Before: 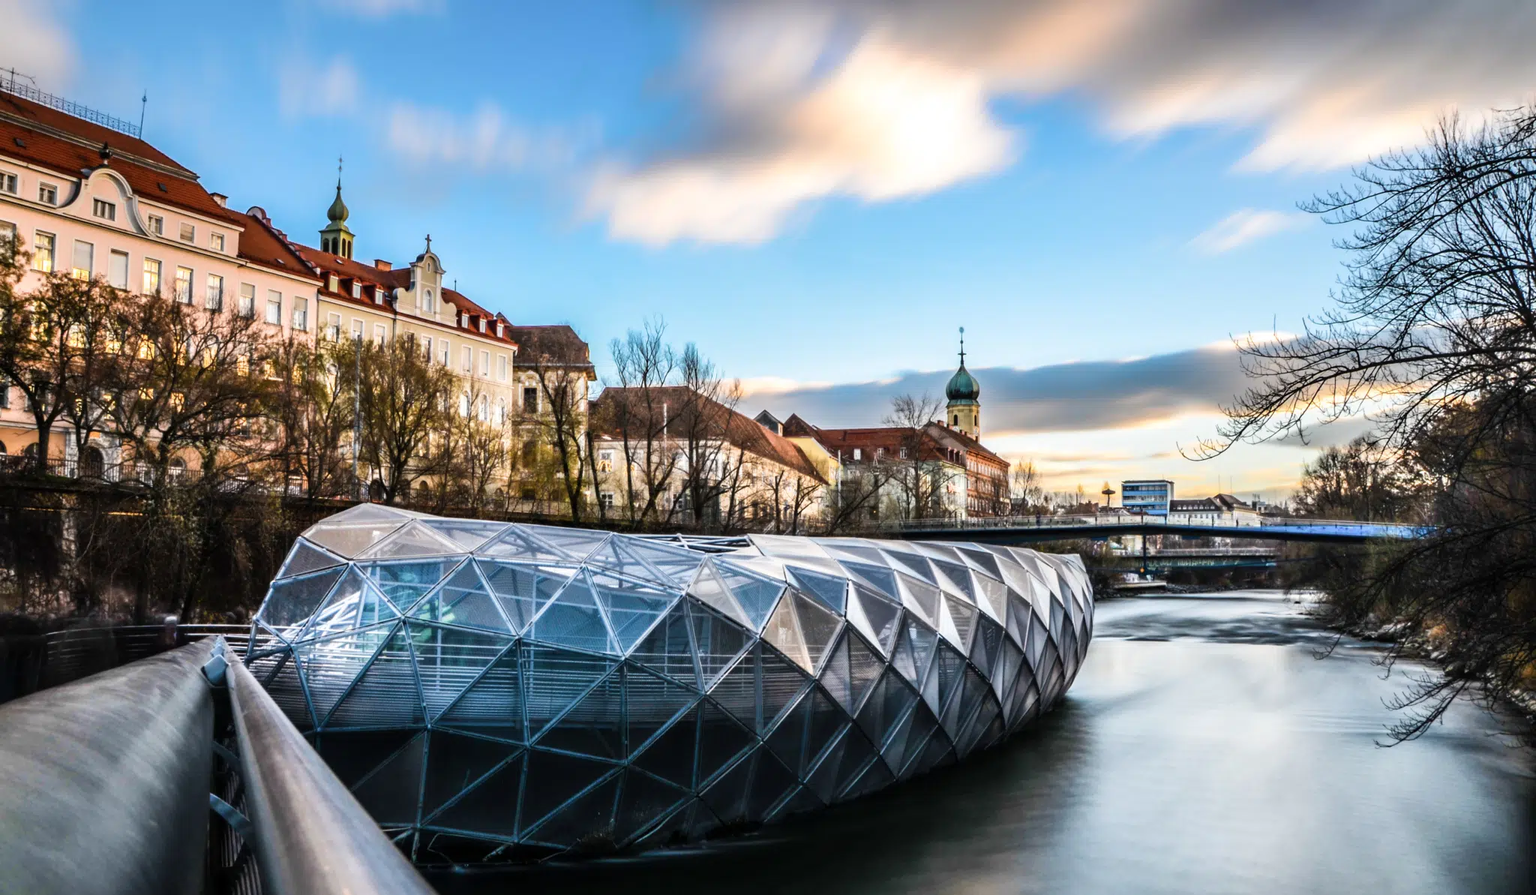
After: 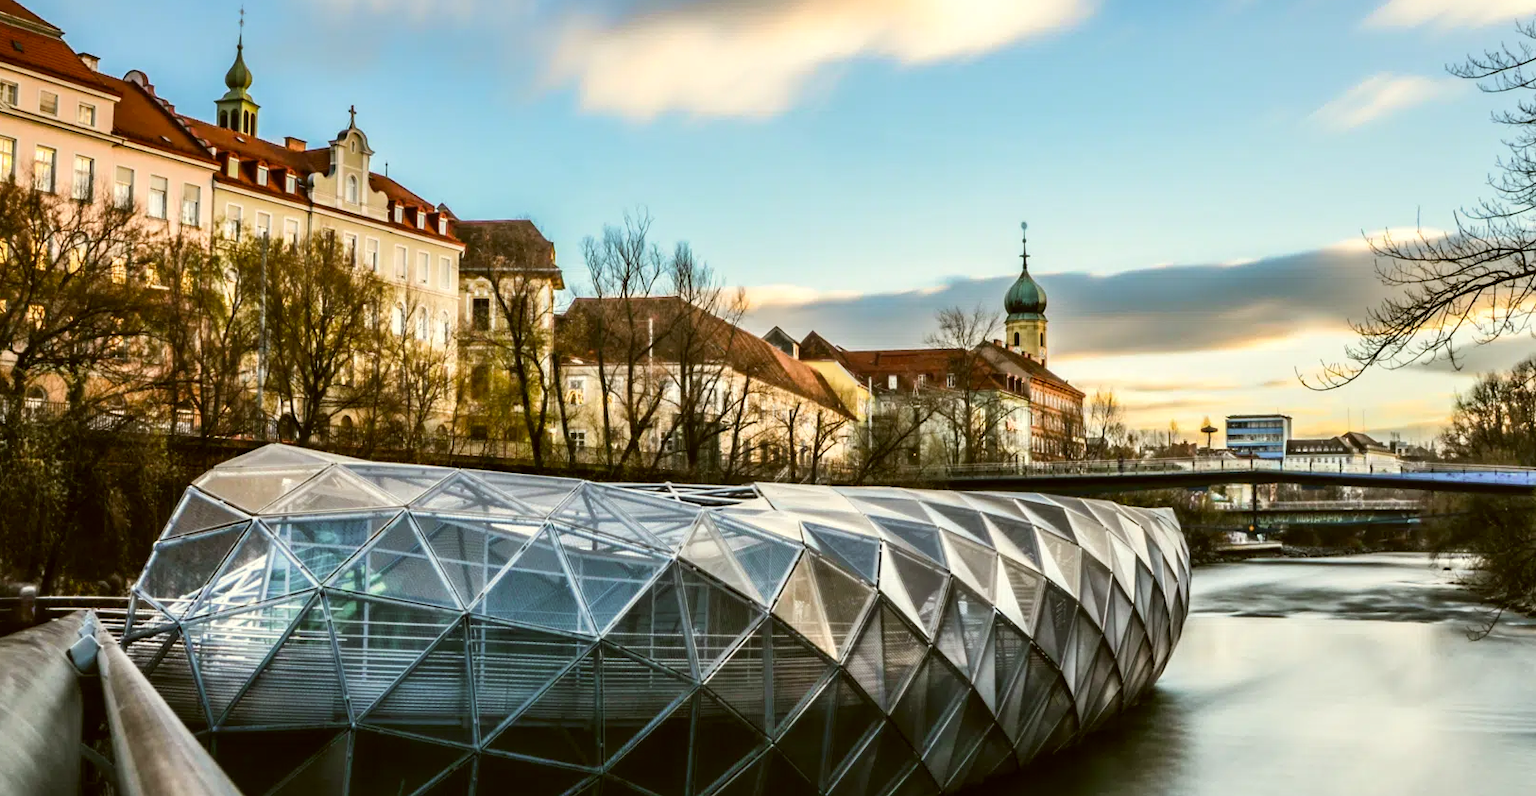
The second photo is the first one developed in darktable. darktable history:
crop: left 9.712%, top 16.928%, right 10.845%, bottom 12.332%
color correction: highlights a* -1.43, highlights b* 10.12, shadows a* 0.395, shadows b* 19.35
rgb curve: mode RGB, independent channels
tone equalizer: on, module defaults
